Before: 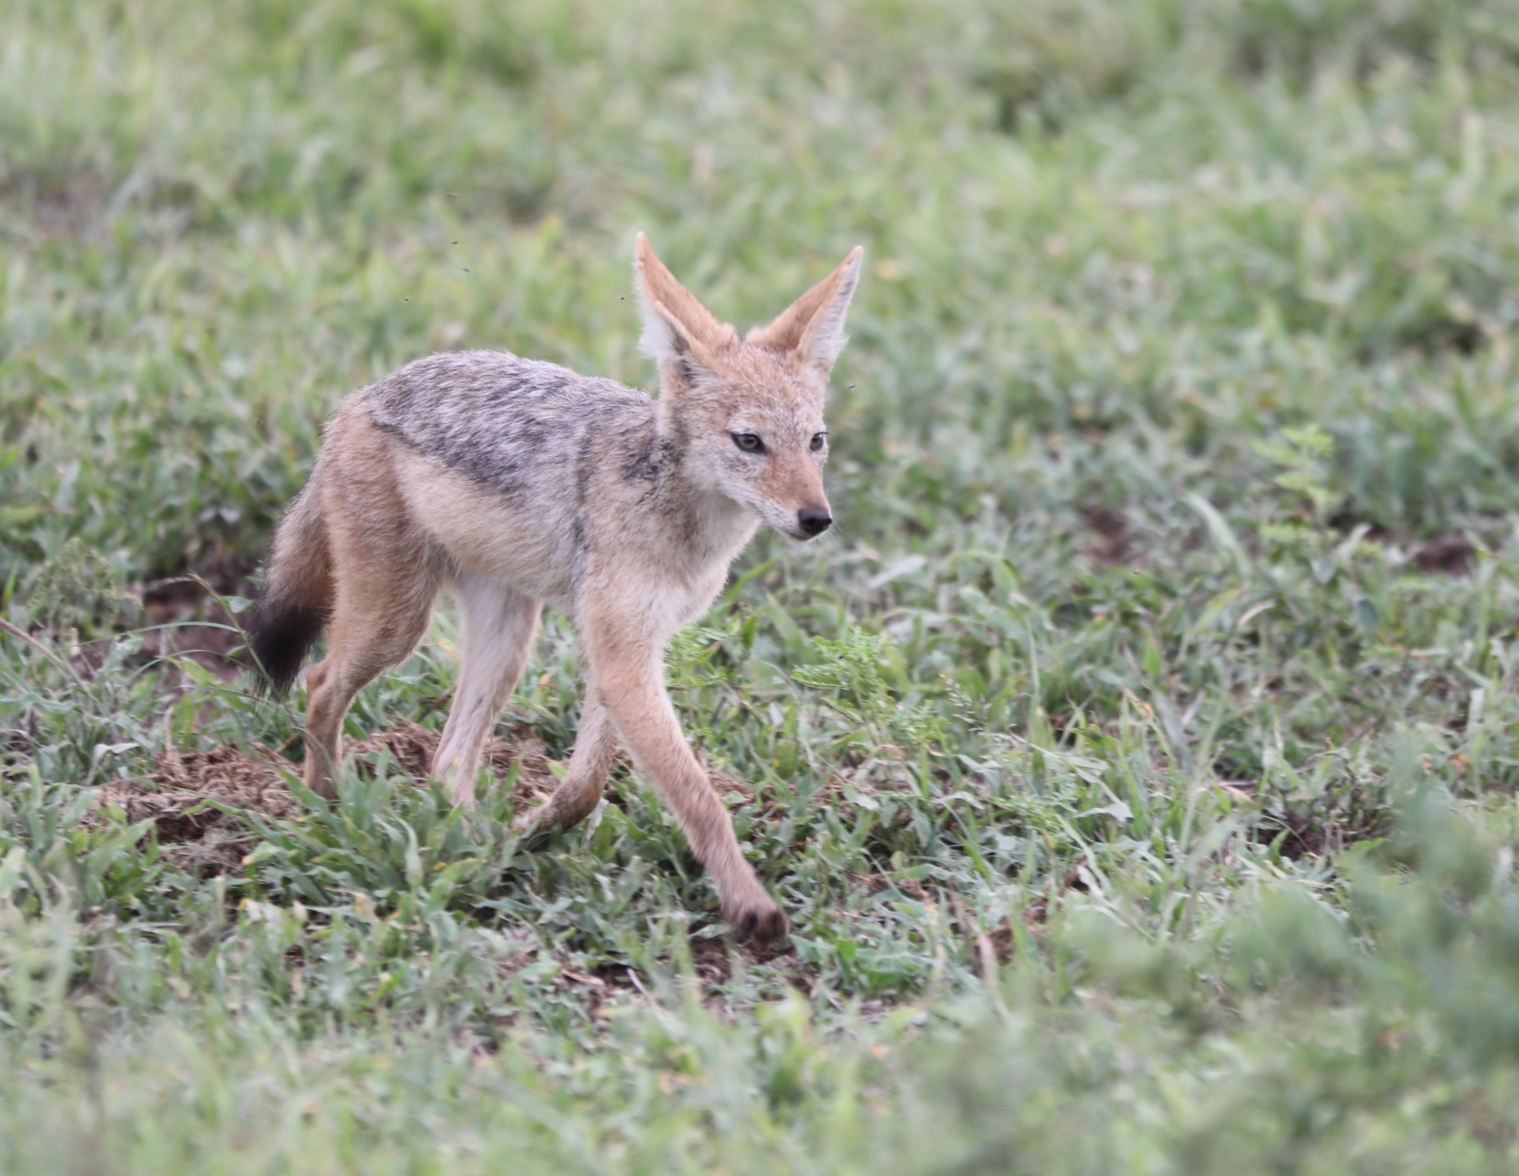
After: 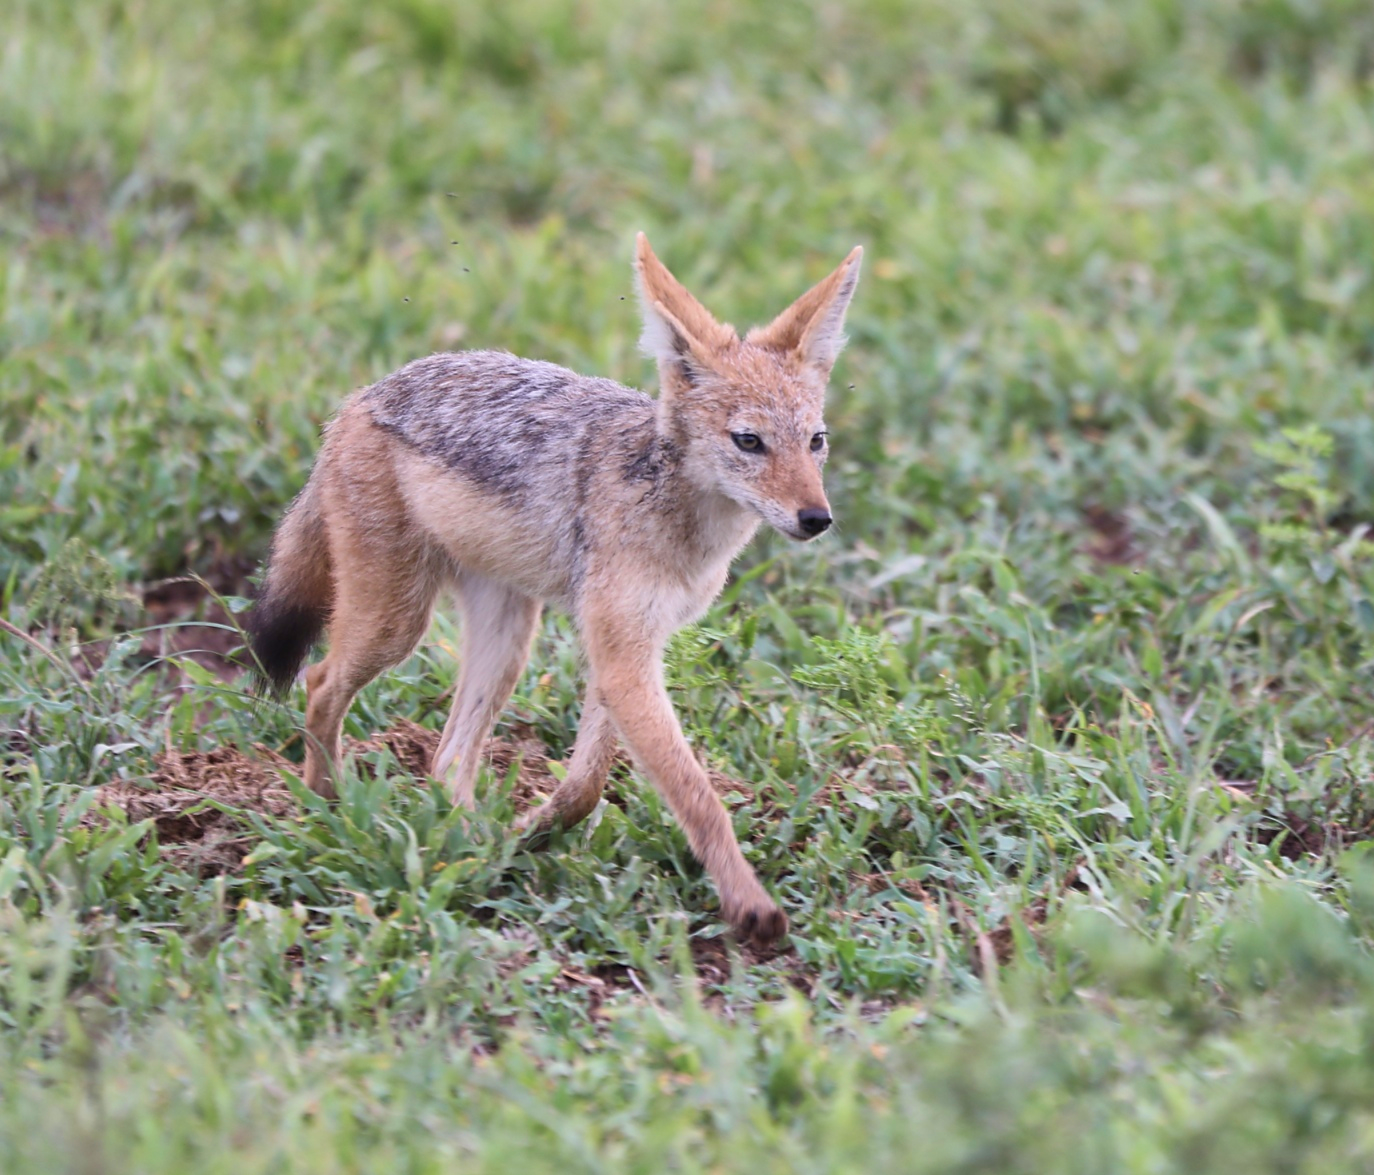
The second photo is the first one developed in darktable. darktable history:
velvia: strength 36.74%
crop: right 9.508%, bottom 0.043%
shadows and highlights: shadows 59.21, soften with gaussian
sharpen: radius 1.845, amount 0.399, threshold 1.599
